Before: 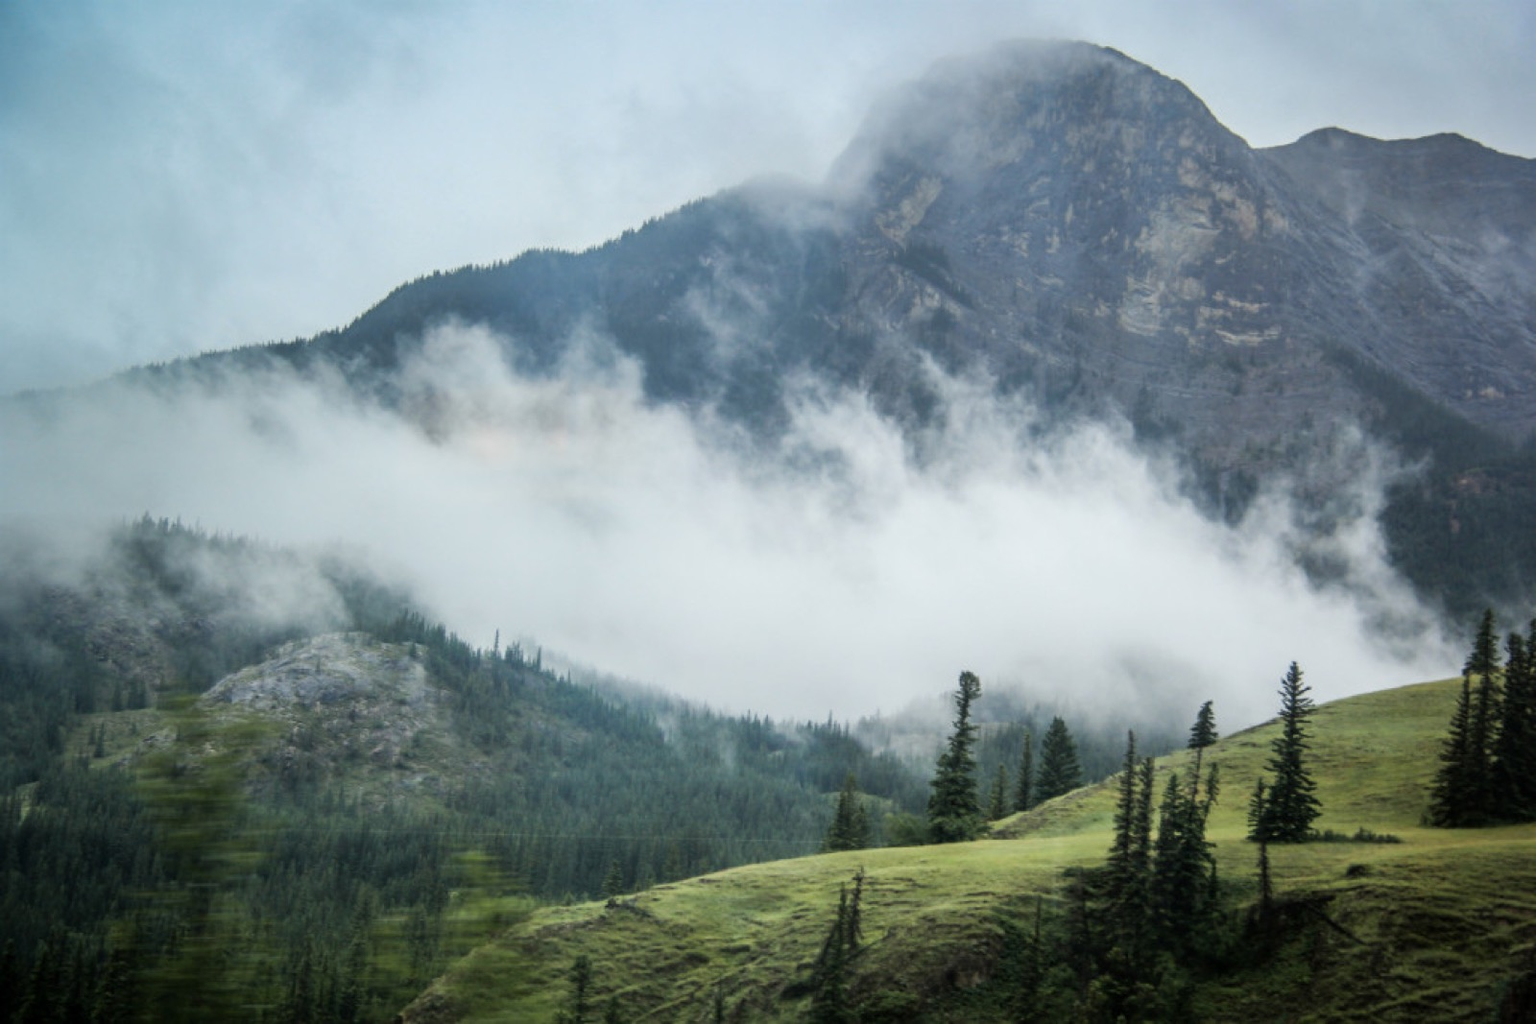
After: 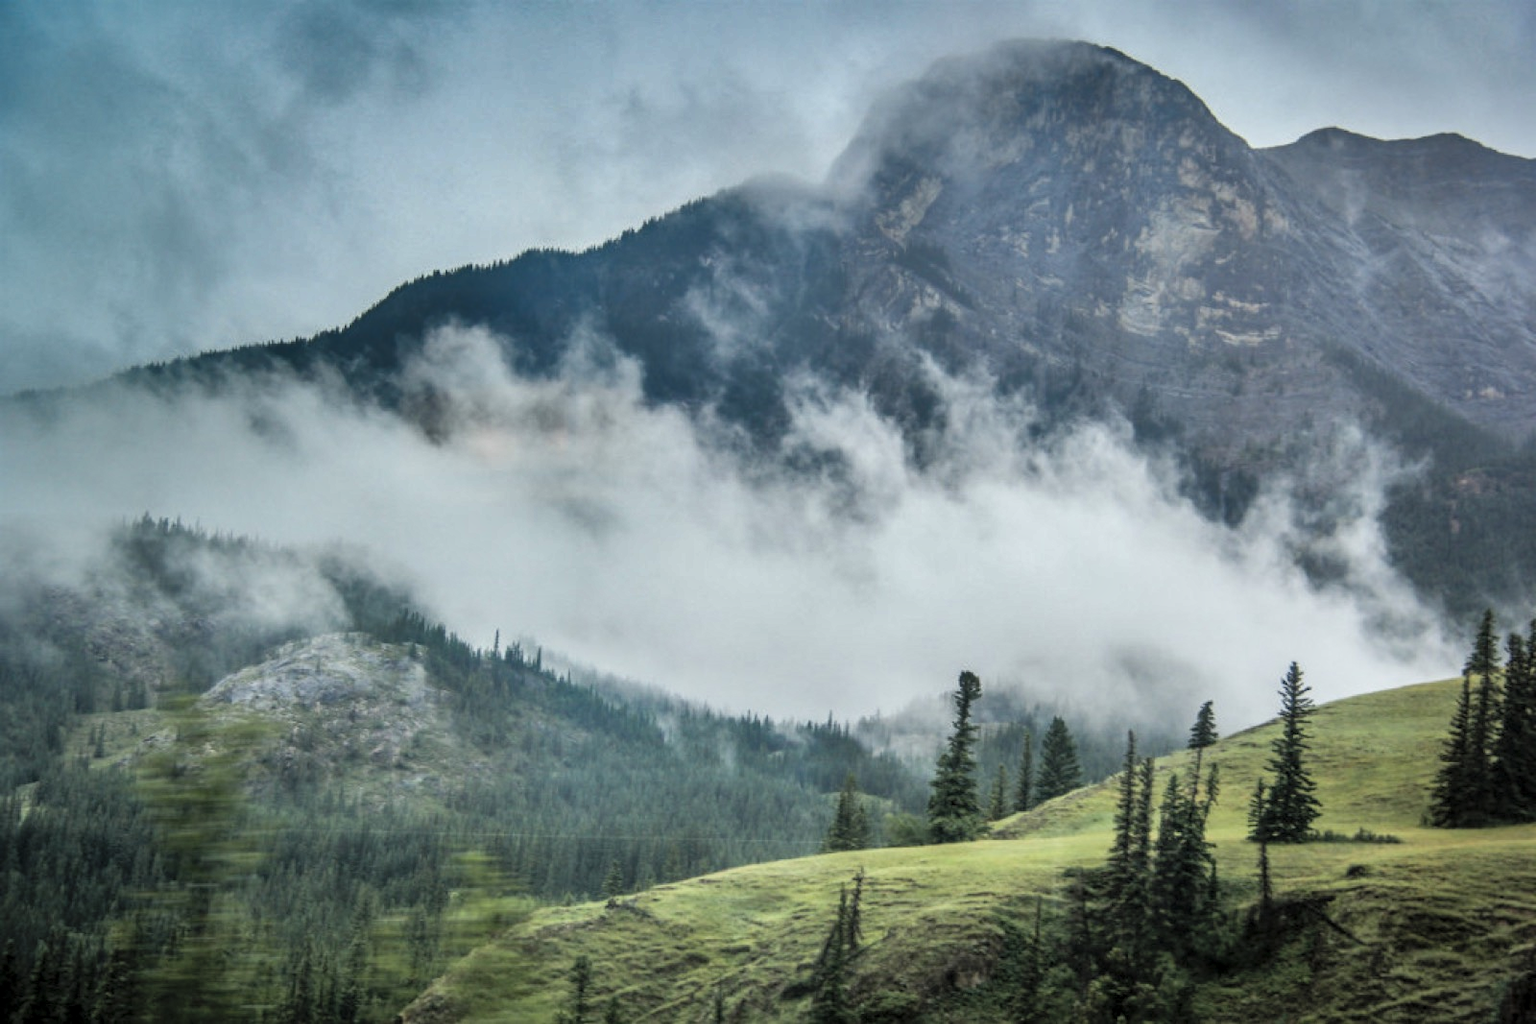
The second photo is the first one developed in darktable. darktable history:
contrast brightness saturation: brightness 0.15
local contrast: on, module defaults
shadows and highlights: shadows 24.5, highlights -78.15, soften with gaussian
